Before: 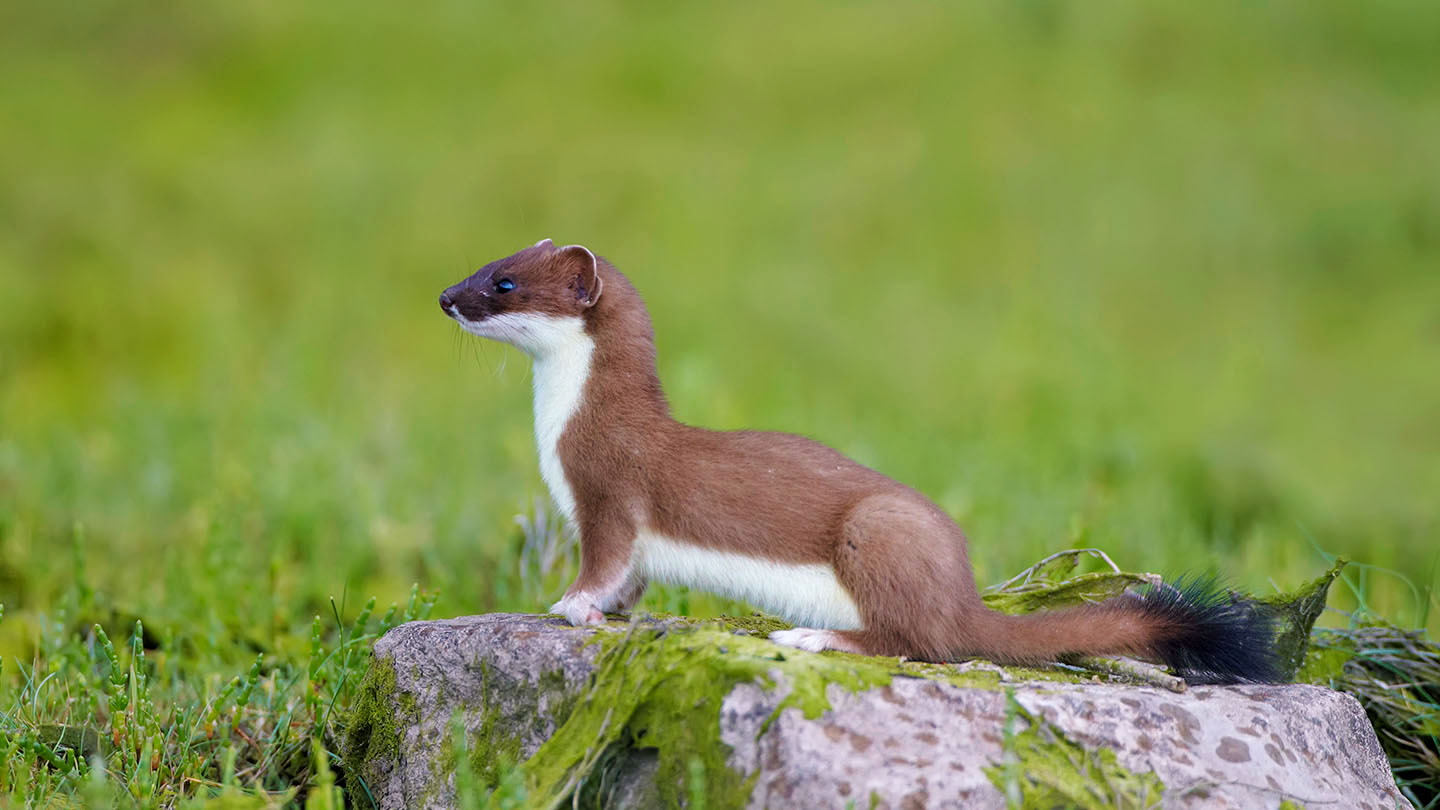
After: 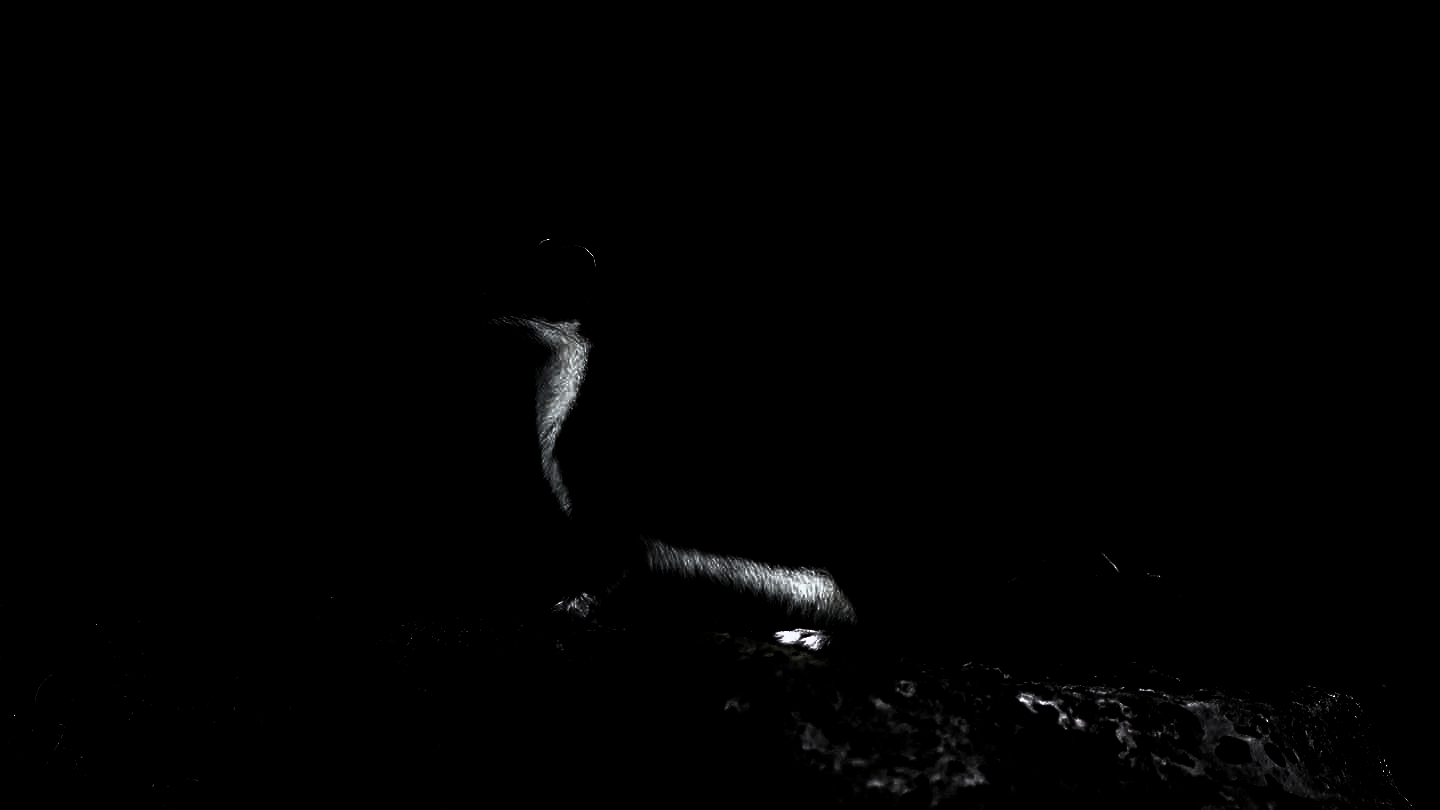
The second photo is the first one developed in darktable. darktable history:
levels: levels [0.721, 0.937, 0.997]
tone equalizer: edges refinement/feathering 500, mask exposure compensation -1.57 EV, preserve details no
shadows and highlights: soften with gaussian
color zones: curves: ch0 [(0, 0.5) (0.143, 0.5) (0.286, 0.5) (0.429, 0.5) (0.62, 0.489) (0.714, 0.445) (0.844, 0.496) (1, 0.5)]; ch1 [(0, 0.5) (0.143, 0.5) (0.286, 0.5) (0.429, 0.5) (0.571, 0.5) (0.714, 0.523) (0.857, 0.5) (1, 0.5)]
